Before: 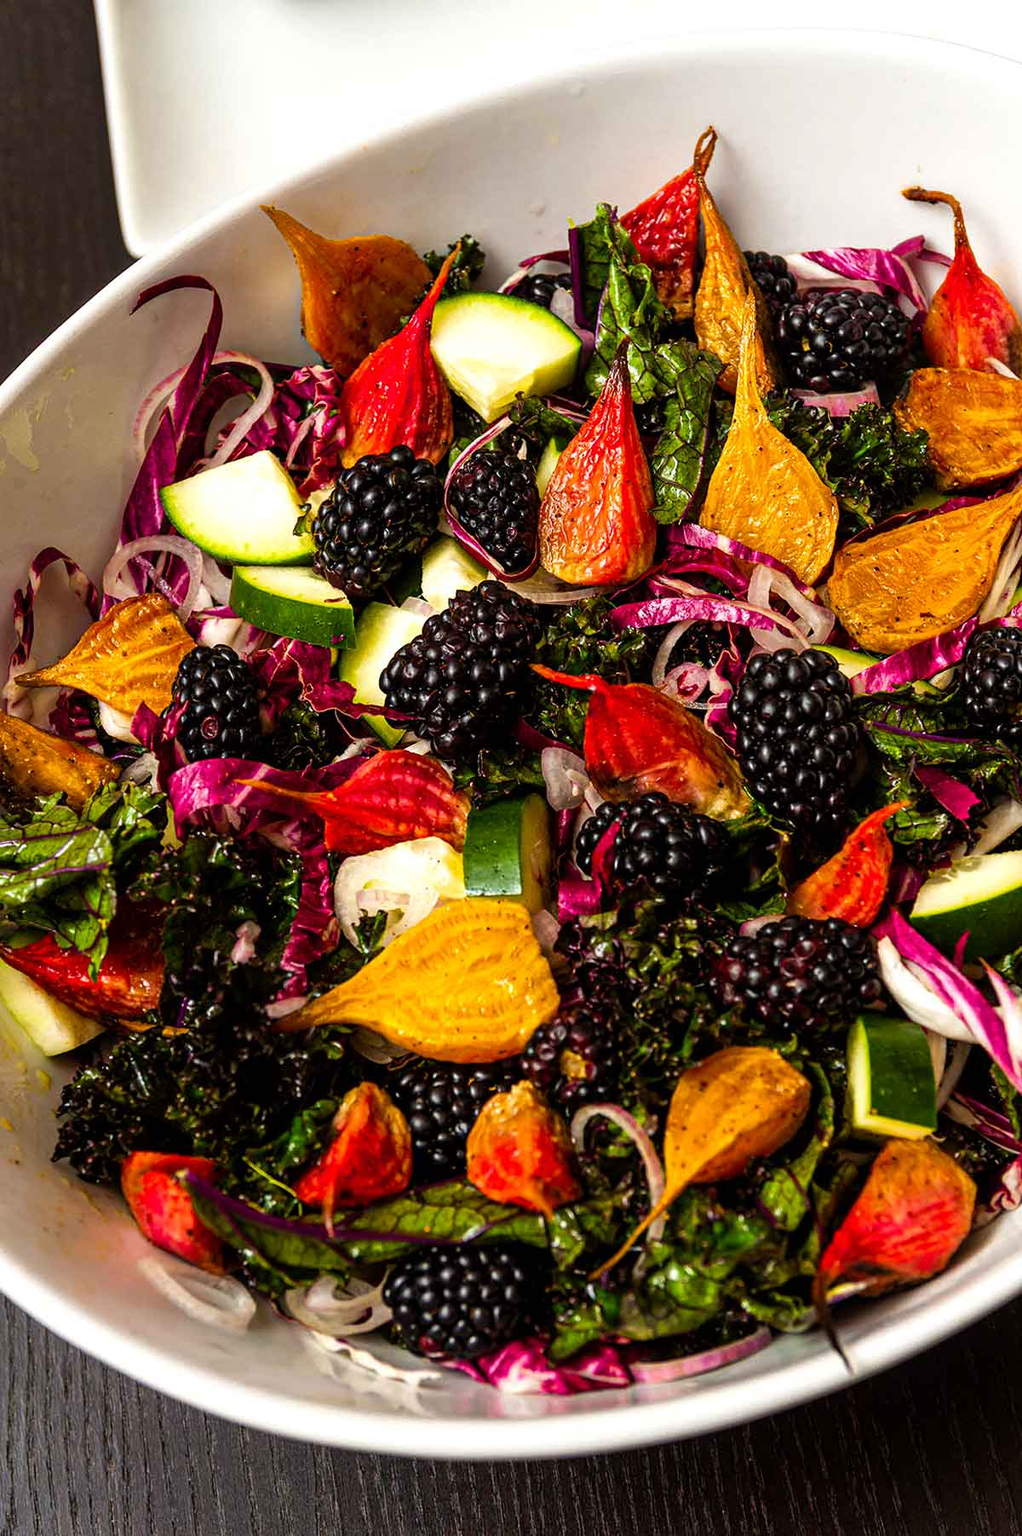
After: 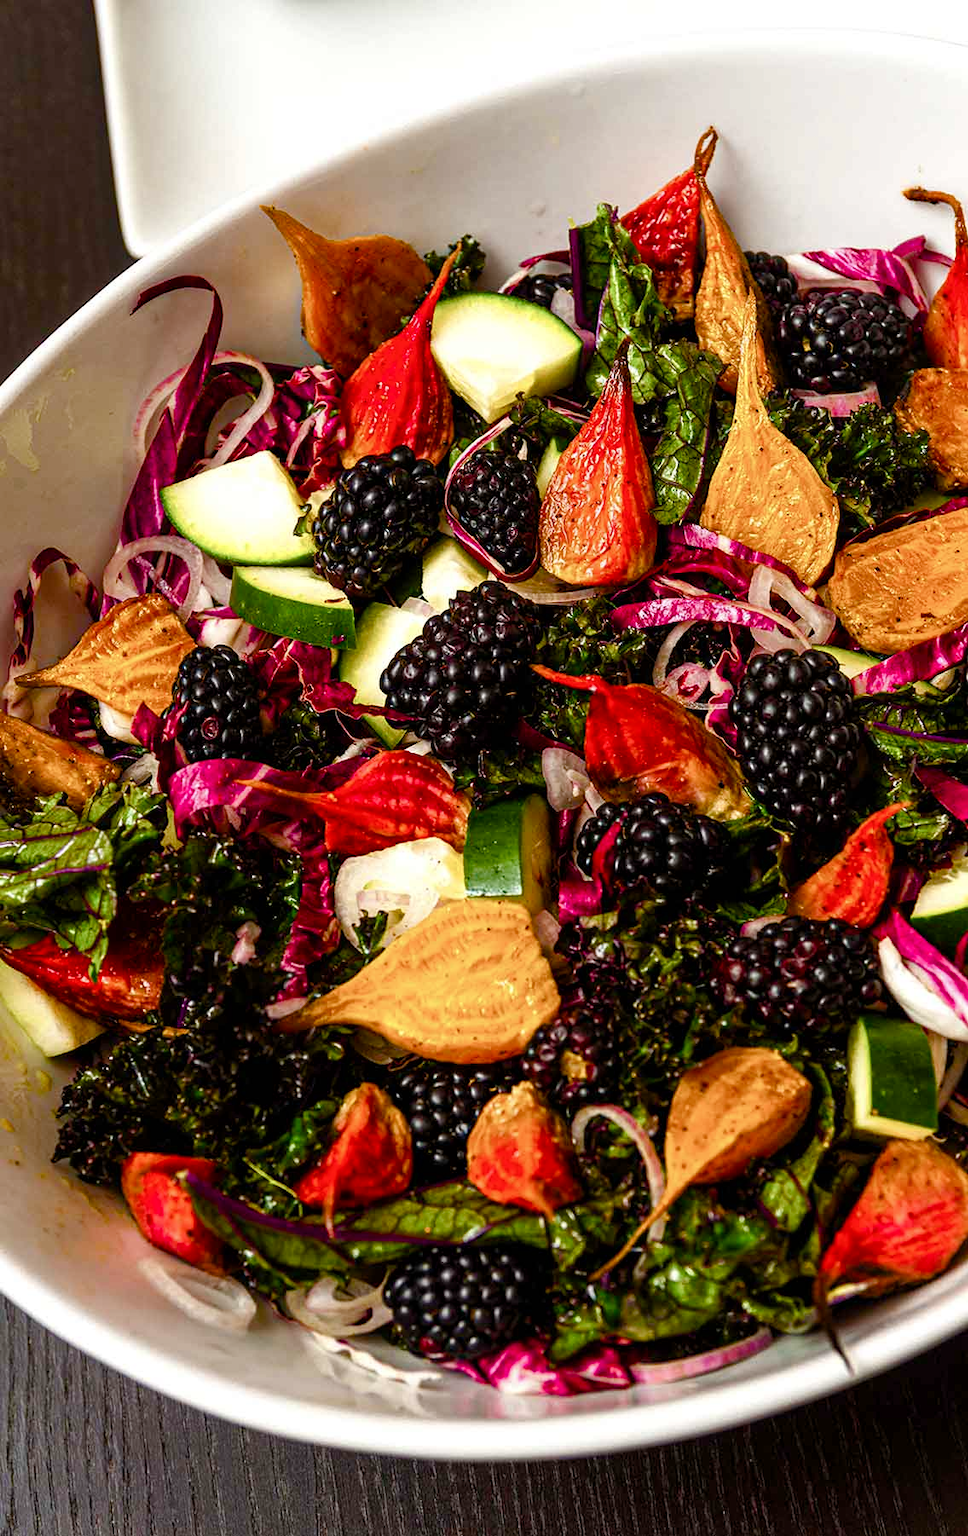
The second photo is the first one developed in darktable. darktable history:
color balance rgb: perceptual saturation grading › global saturation 20%, perceptual saturation grading › highlights -49.15%, perceptual saturation grading › shadows 25.138%, global vibrance 20%
crop and rotate: left 0%, right 5.274%
